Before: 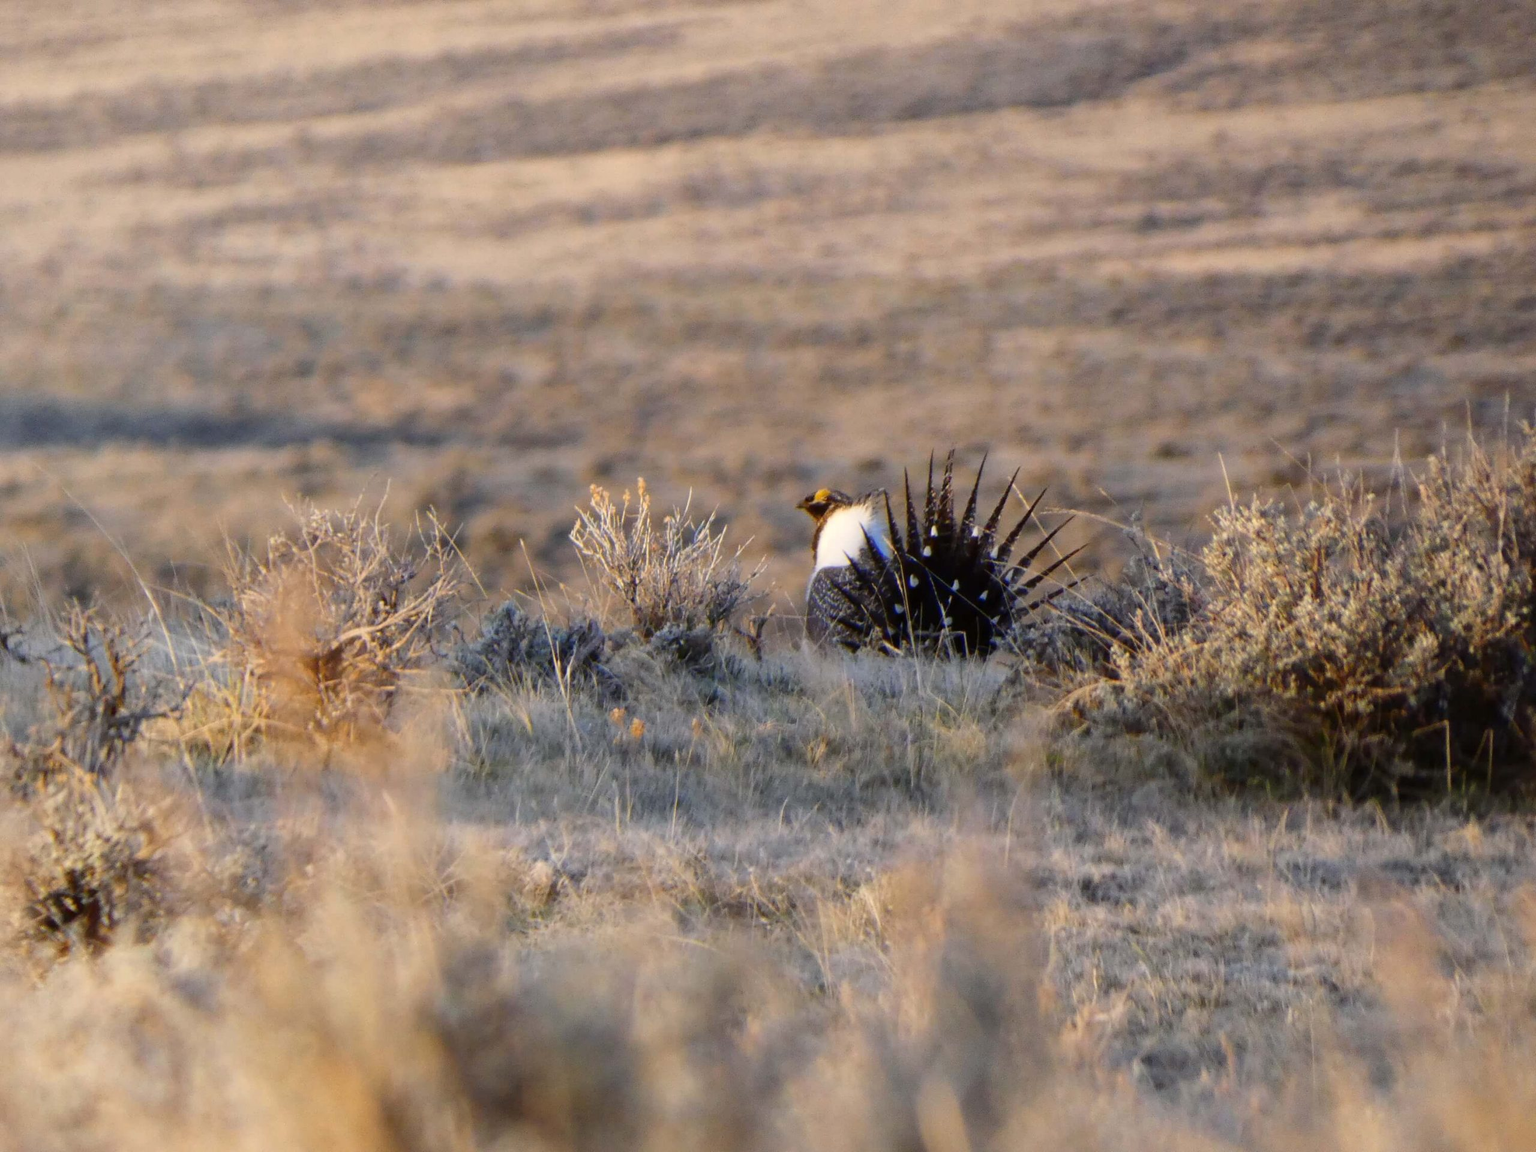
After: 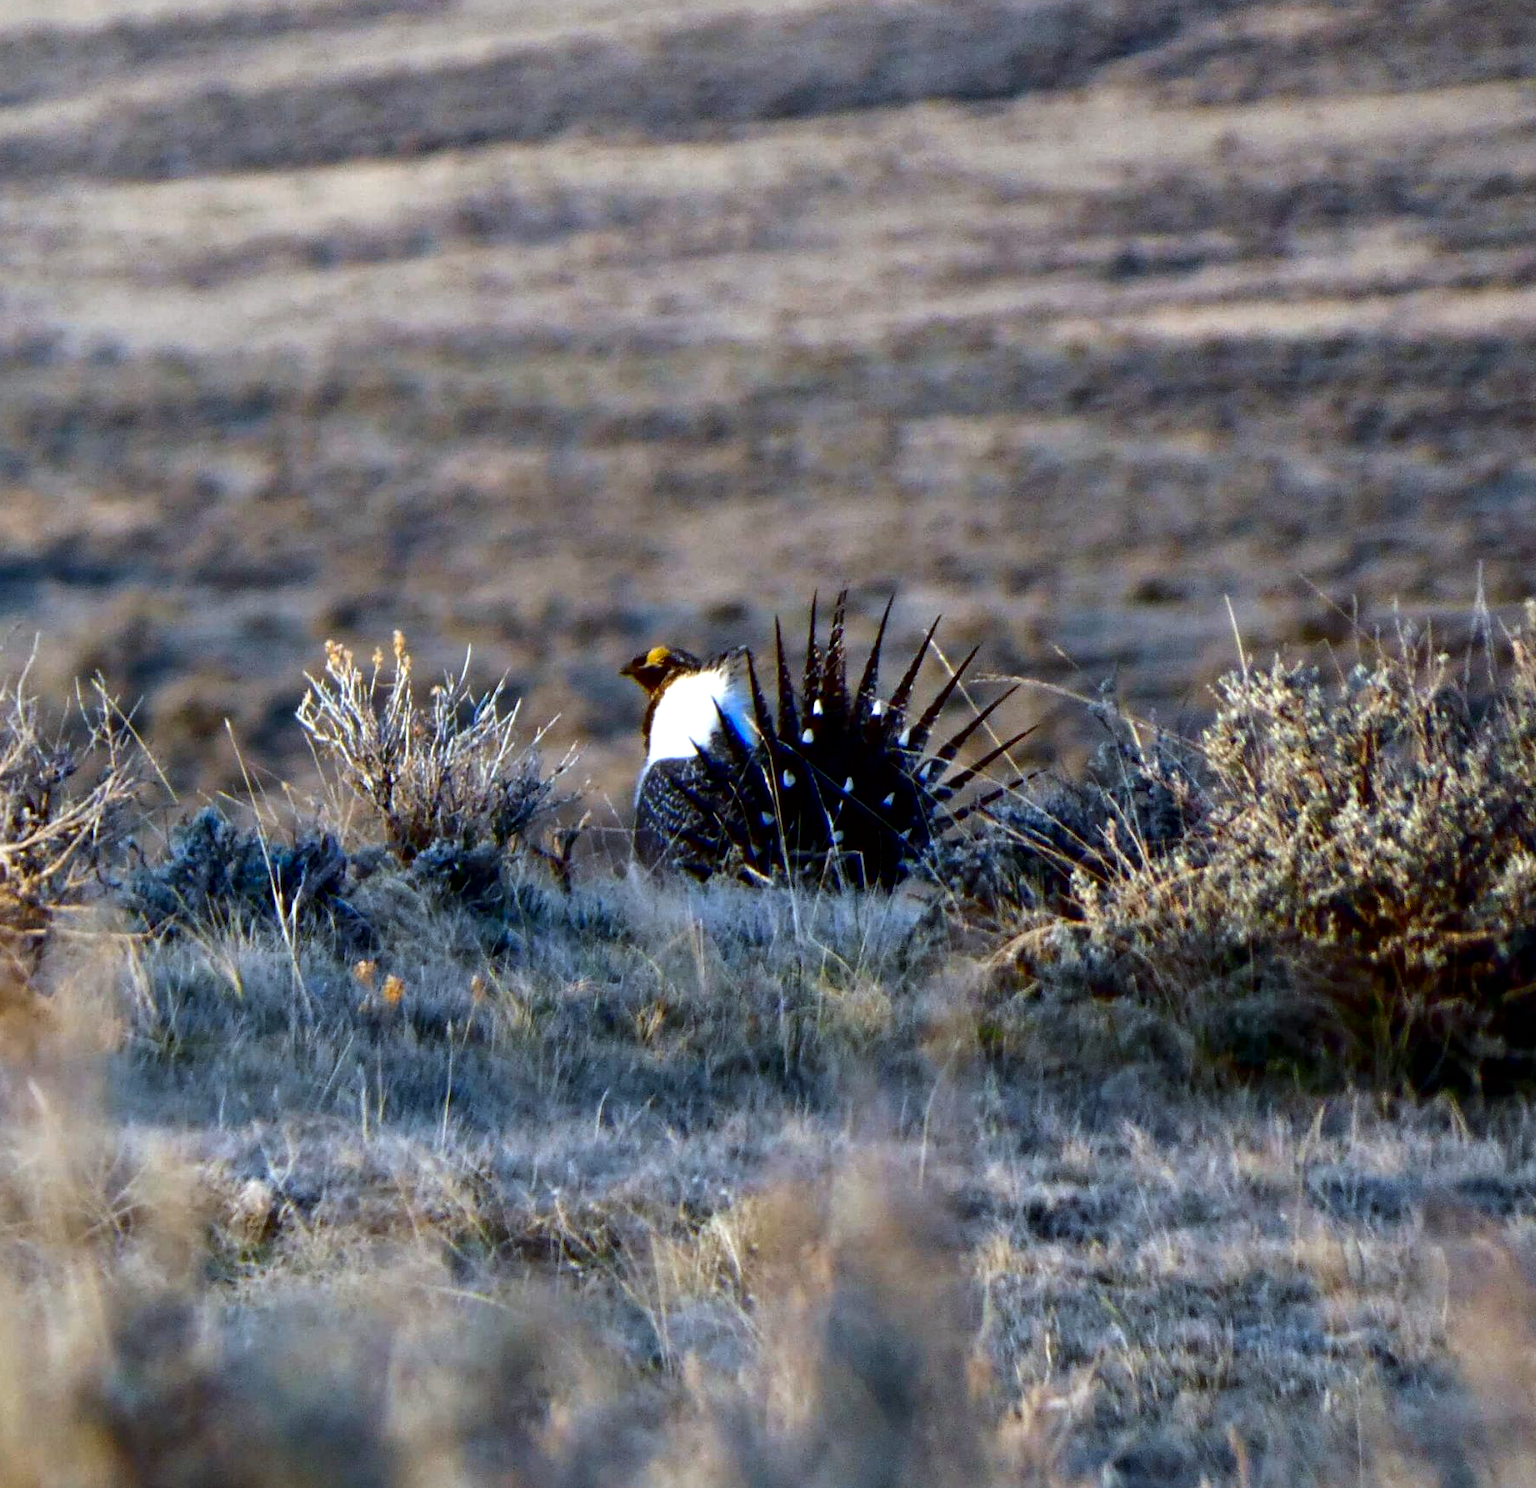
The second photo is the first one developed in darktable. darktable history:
contrast brightness saturation: contrast 0.069, brightness -0.142, saturation 0.106
contrast equalizer: octaves 7, y [[0.6 ×6], [0.55 ×6], [0 ×6], [0 ×6], [0 ×6]]
crop and rotate: left 23.637%, top 3.258%, right 6.507%, bottom 6.468%
color calibration: illuminant as shot in camera, x 0.385, y 0.38, temperature 3935.08 K
